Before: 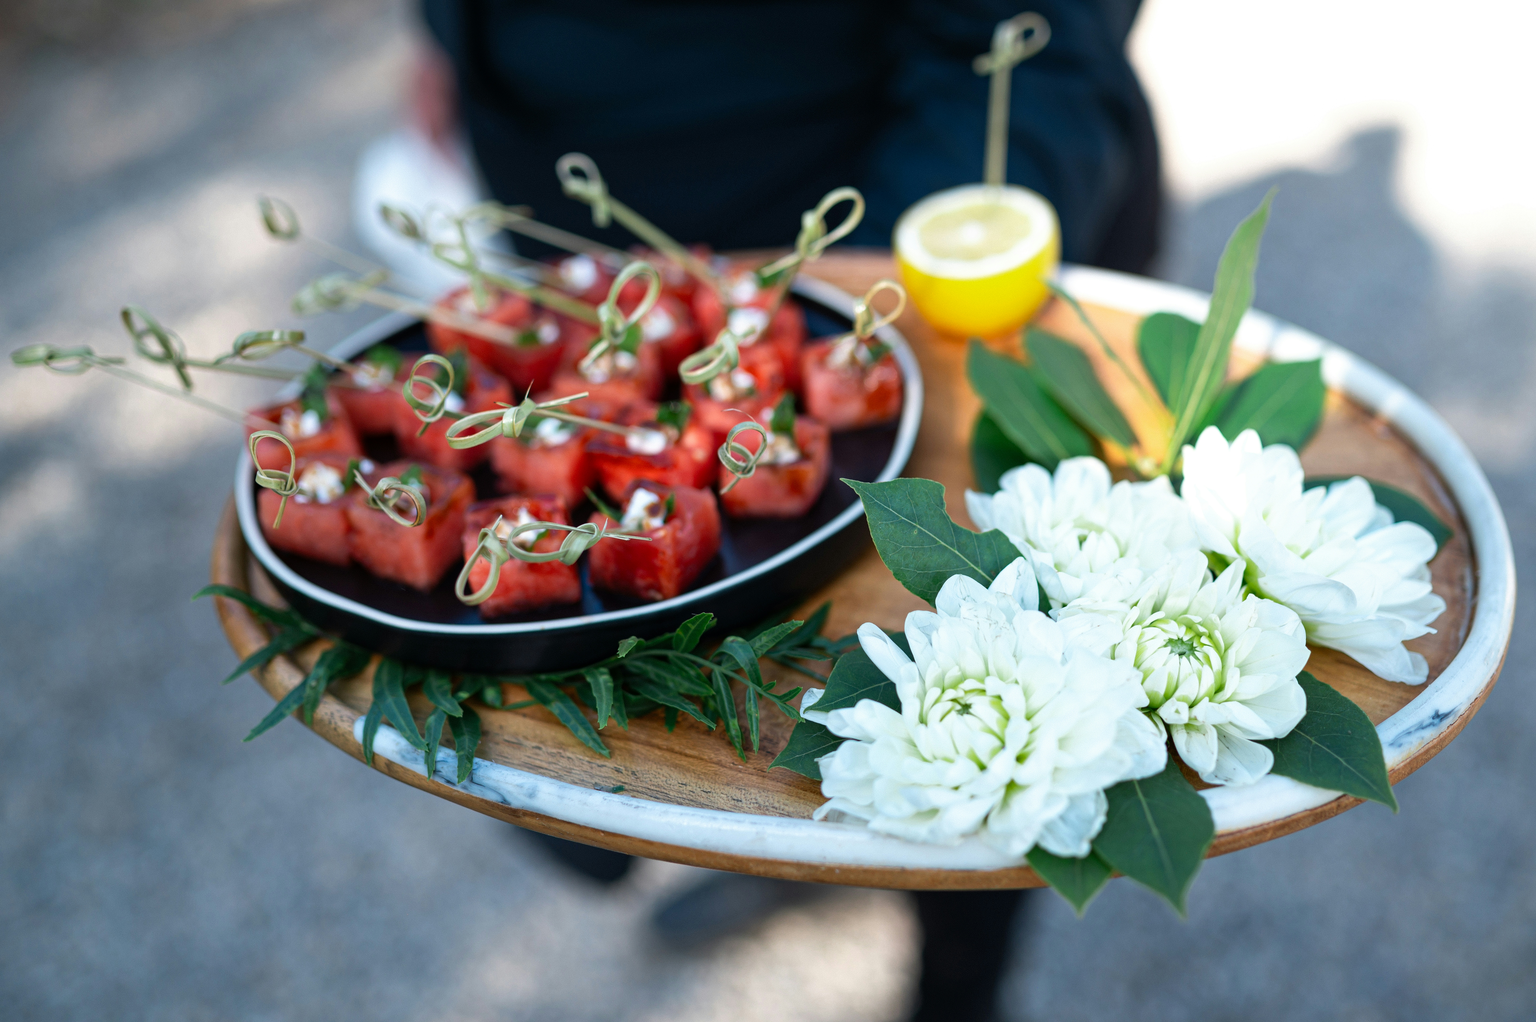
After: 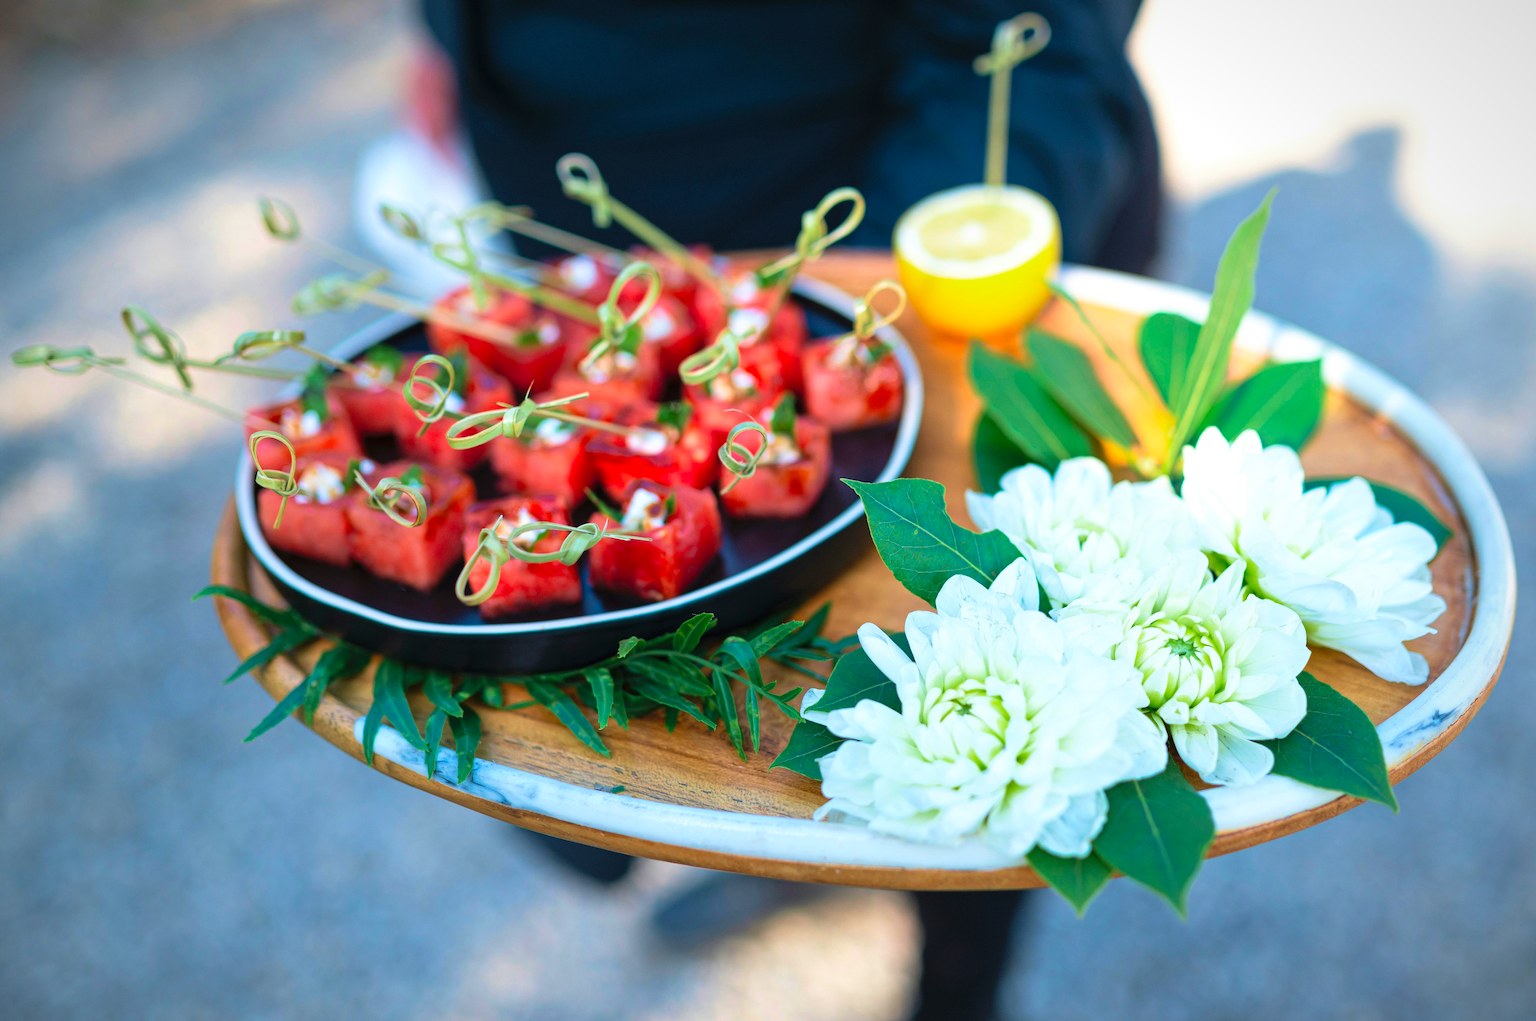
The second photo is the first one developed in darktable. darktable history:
contrast brightness saturation: contrast 0.07, brightness 0.175, saturation 0.418
vignetting: fall-off start 85.3%, fall-off radius 80.85%, width/height ratio 1.226
velvia: strength 44.96%
